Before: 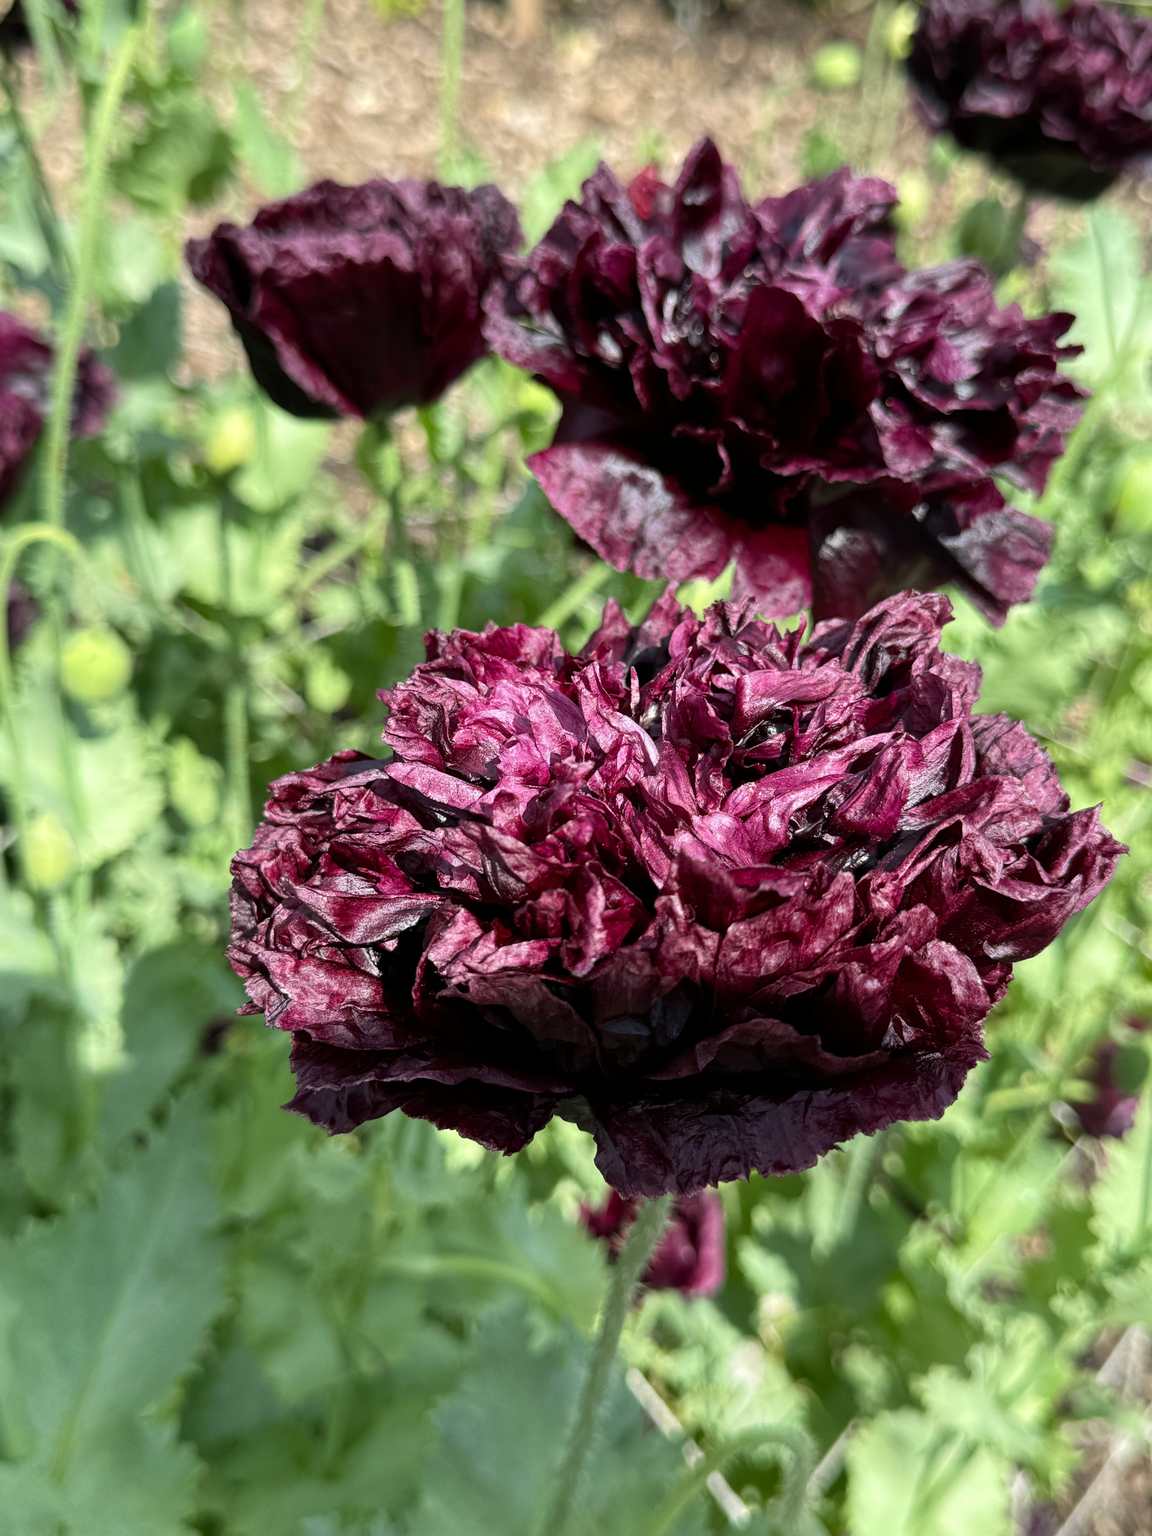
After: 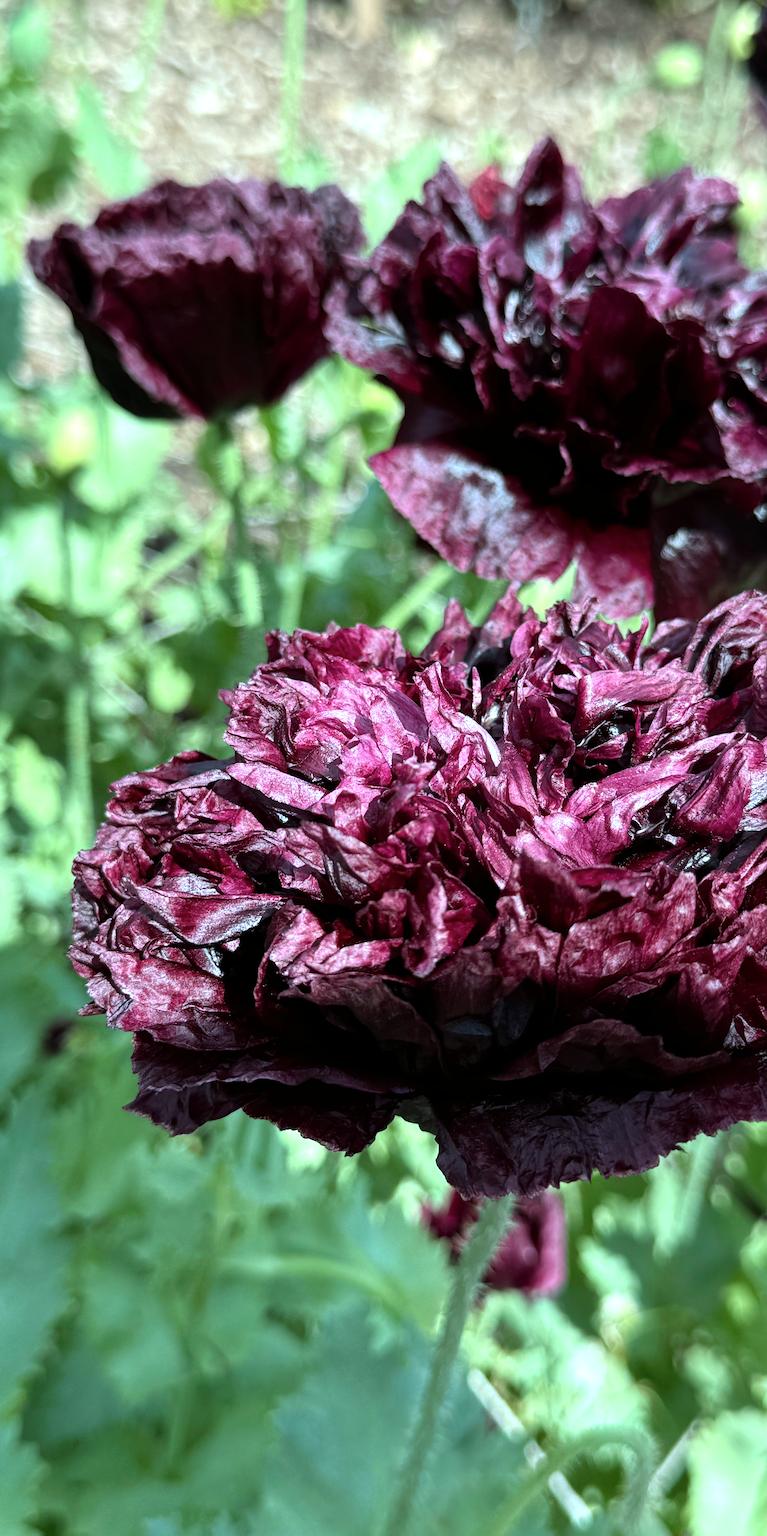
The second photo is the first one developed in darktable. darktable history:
tone equalizer: -8 EV -0.416 EV, -7 EV -0.379 EV, -6 EV -0.322 EV, -5 EV -0.253 EV, -3 EV 0.233 EV, -2 EV 0.352 EV, -1 EV 0.395 EV, +0 EV 0.414 EV
crop and rotate: left 13.79%, right 19.594%
color correction: highlights a* -11.8, highlights b* -15.22
